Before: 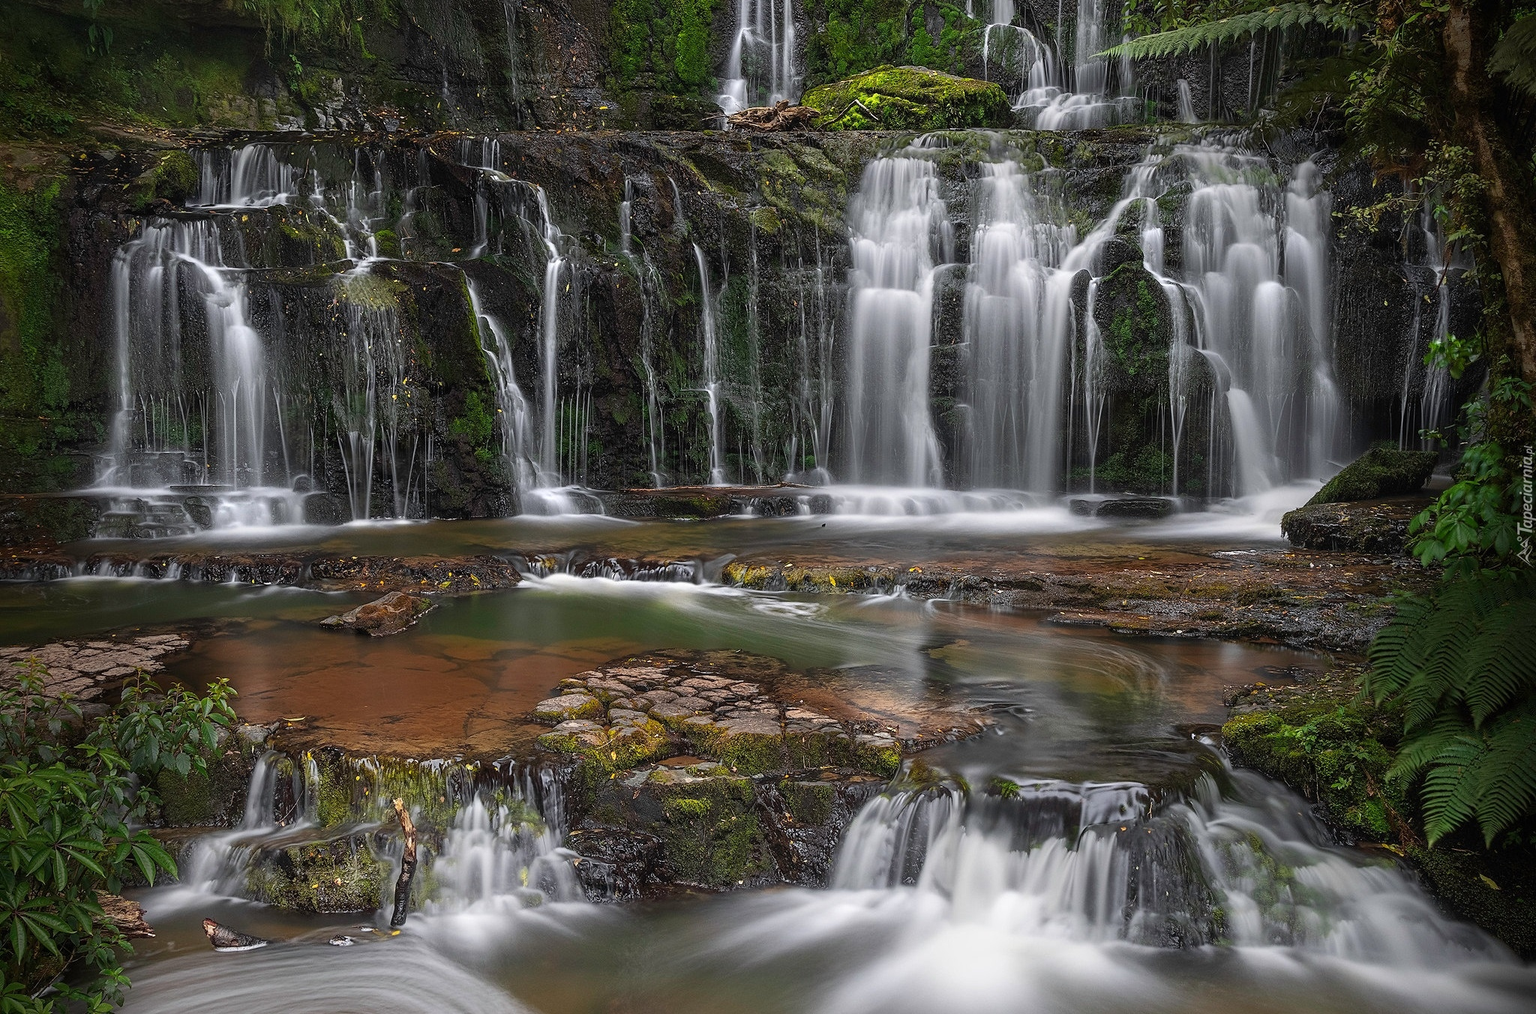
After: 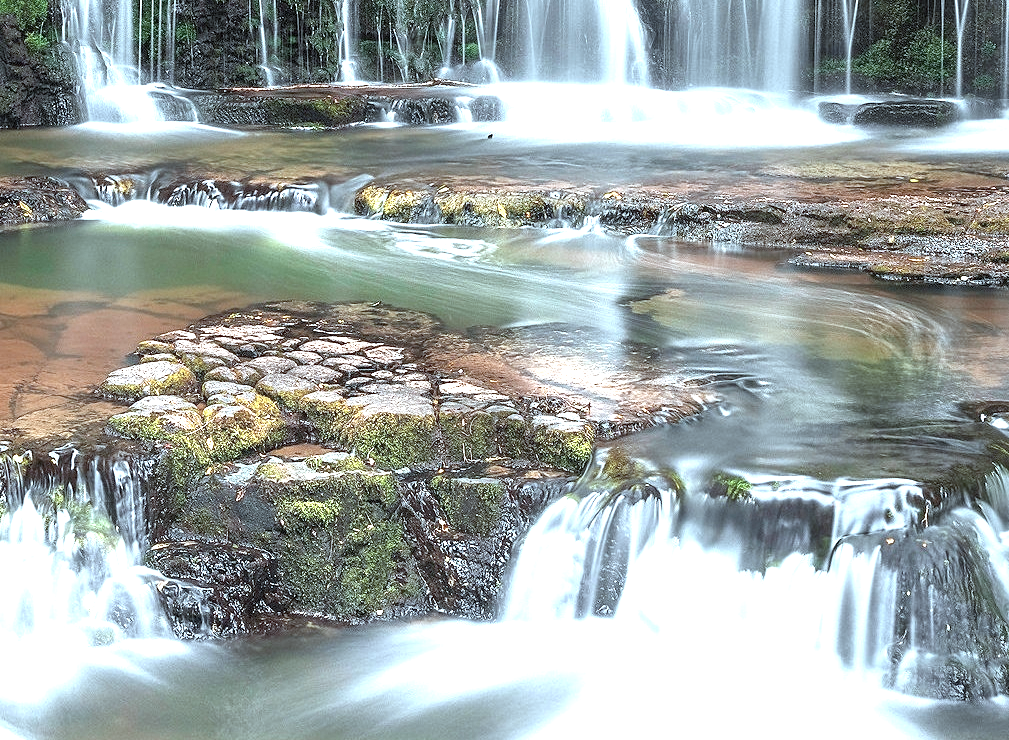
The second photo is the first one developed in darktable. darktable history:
contrast equalizer: octaves 7, y [[0.5, 0.486, 0.447, 0.446, 0.489, 0.5], [0.5 ×6], [0.5 ×6], [0 ×6], [0 ×6]], mix 0.299
color correction: highlights a* -12.37, highlights b* -18.01, saturation 0.704
crop: left 29.713%, top 41.779%, right 20.976%, bottom 3.461%
exposure: black level correction 0.001, exposure 1.998 EV, compensate exposure bias true, compensate highlight preservation false
